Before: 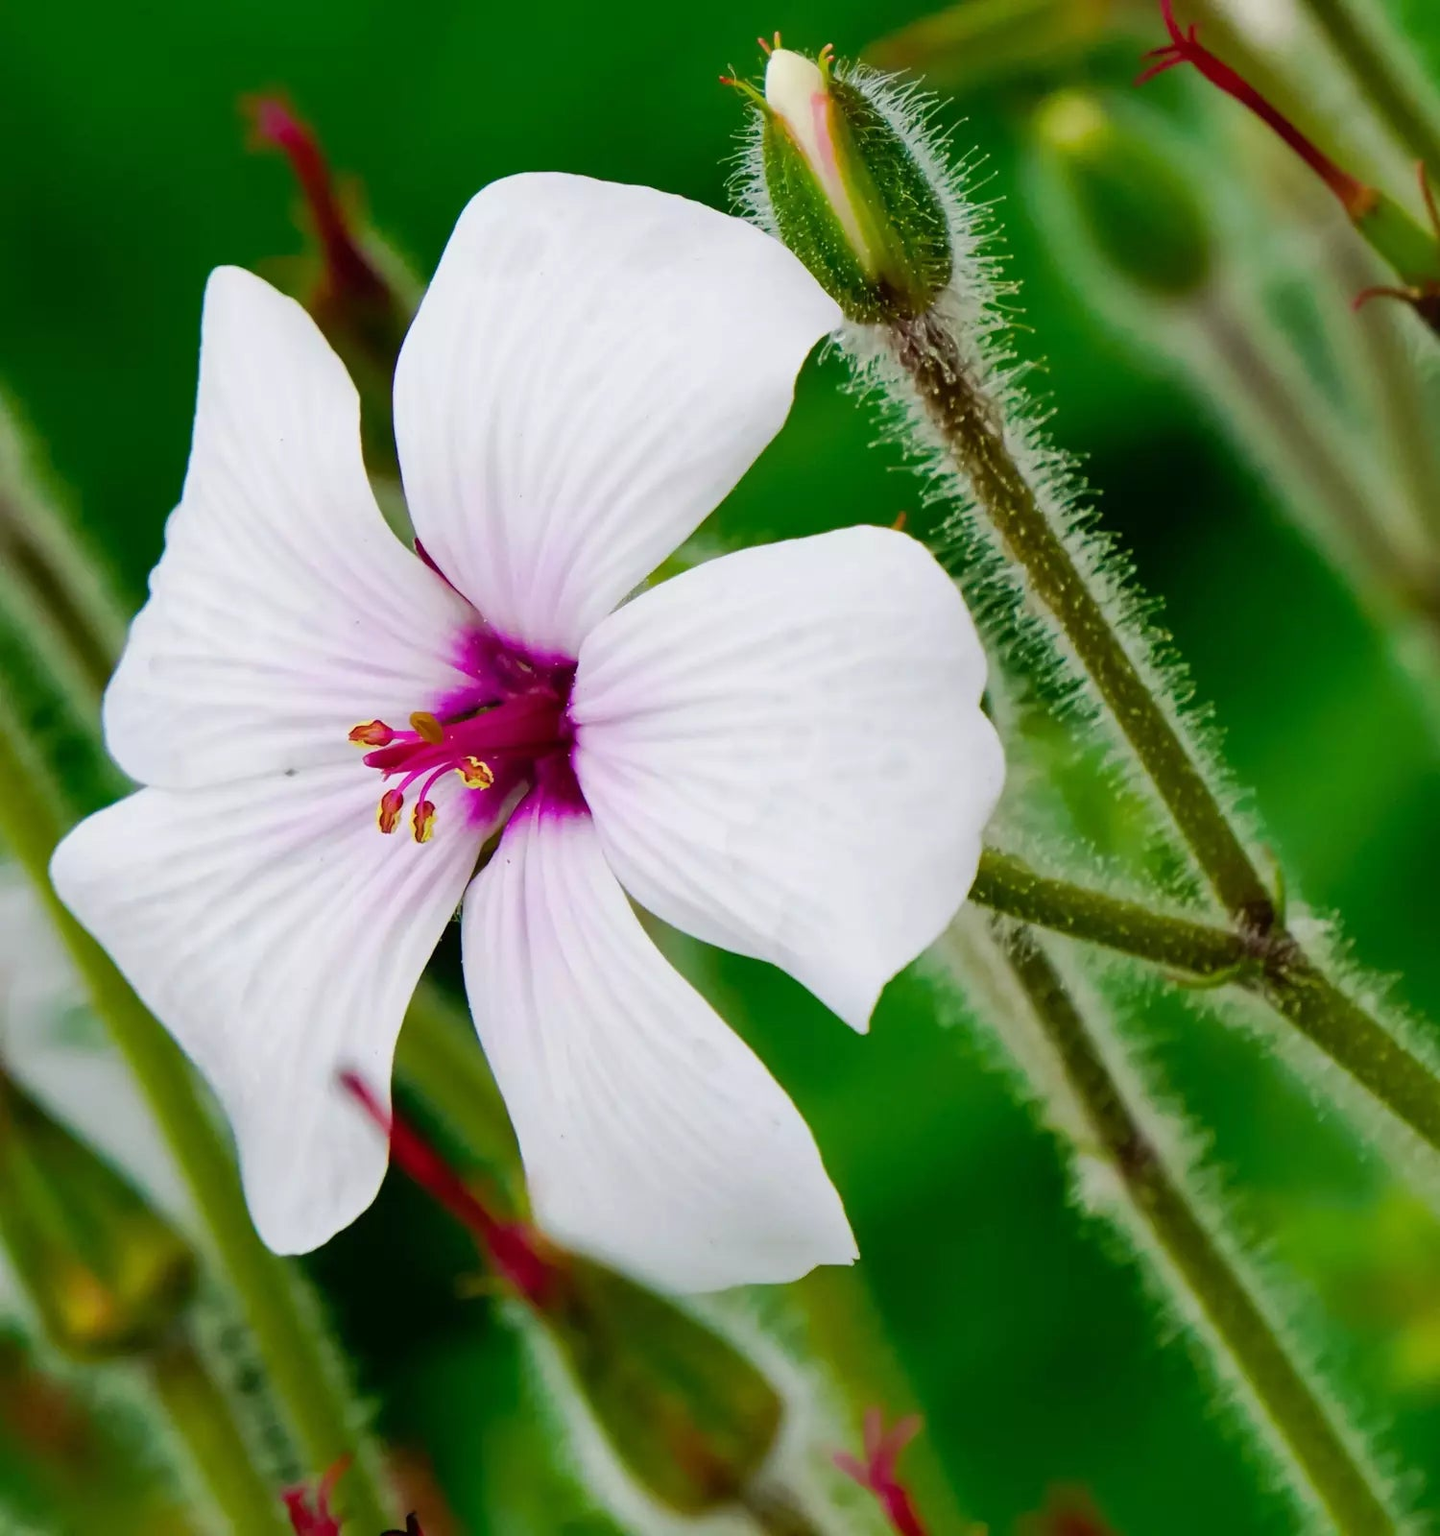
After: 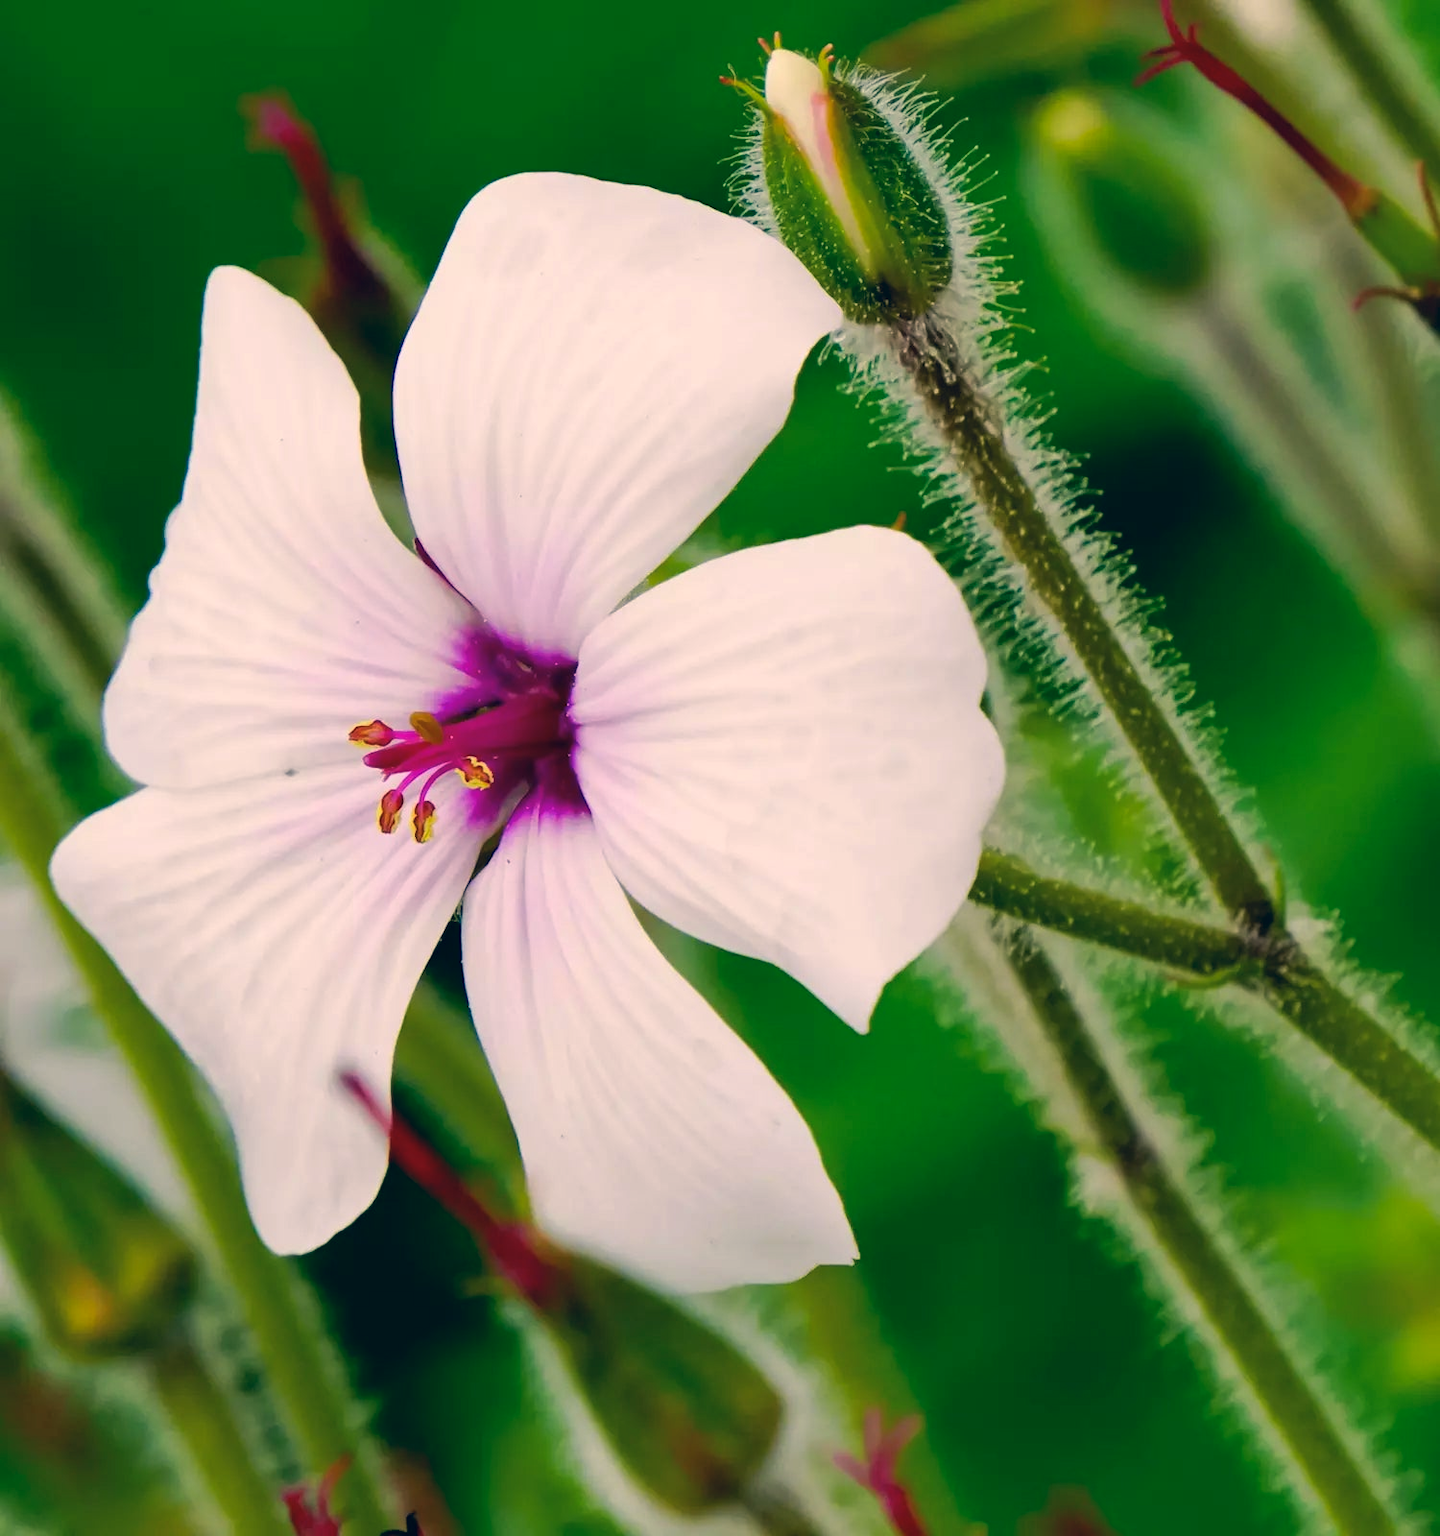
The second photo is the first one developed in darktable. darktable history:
color correction: highlights a* 10.33, highlights b* 14.31, shadows a* -10.22, shadows b* -14.89
